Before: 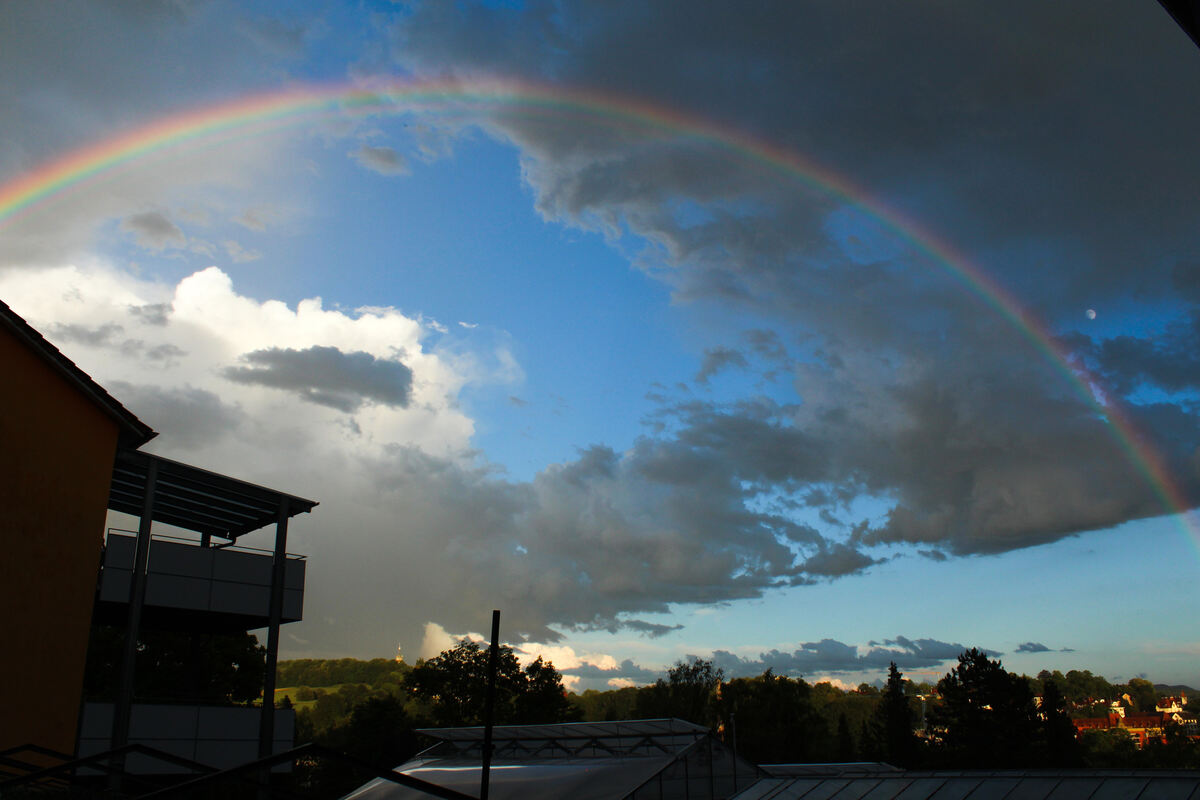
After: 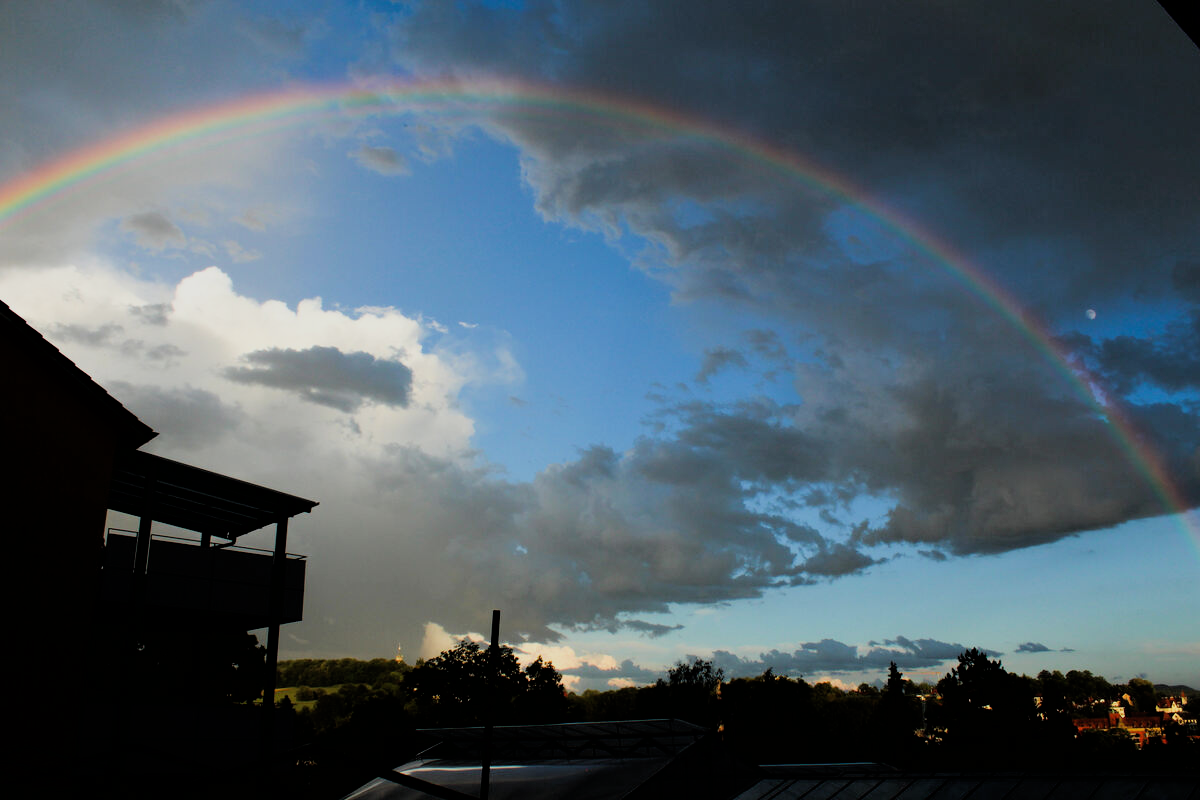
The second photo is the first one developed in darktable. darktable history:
filmic rgb: black relative exposure -7.71 EV, white relative exposure 4.38 EV, hardness 3.75, latitude 49.76%, contrast 1.101
